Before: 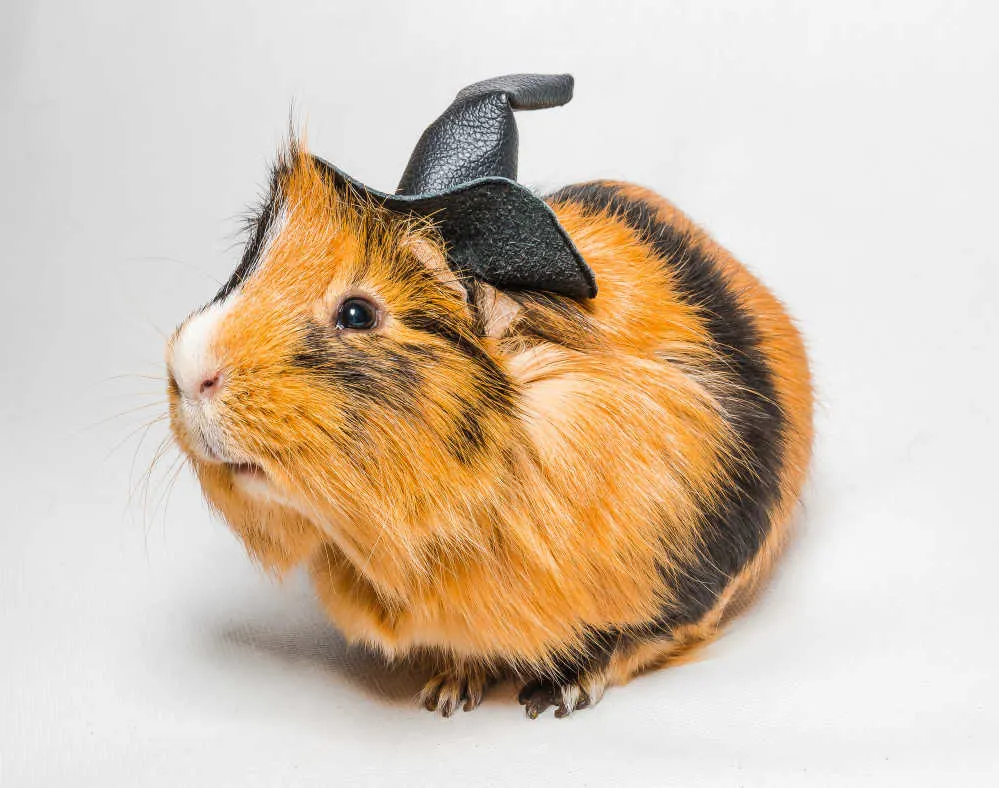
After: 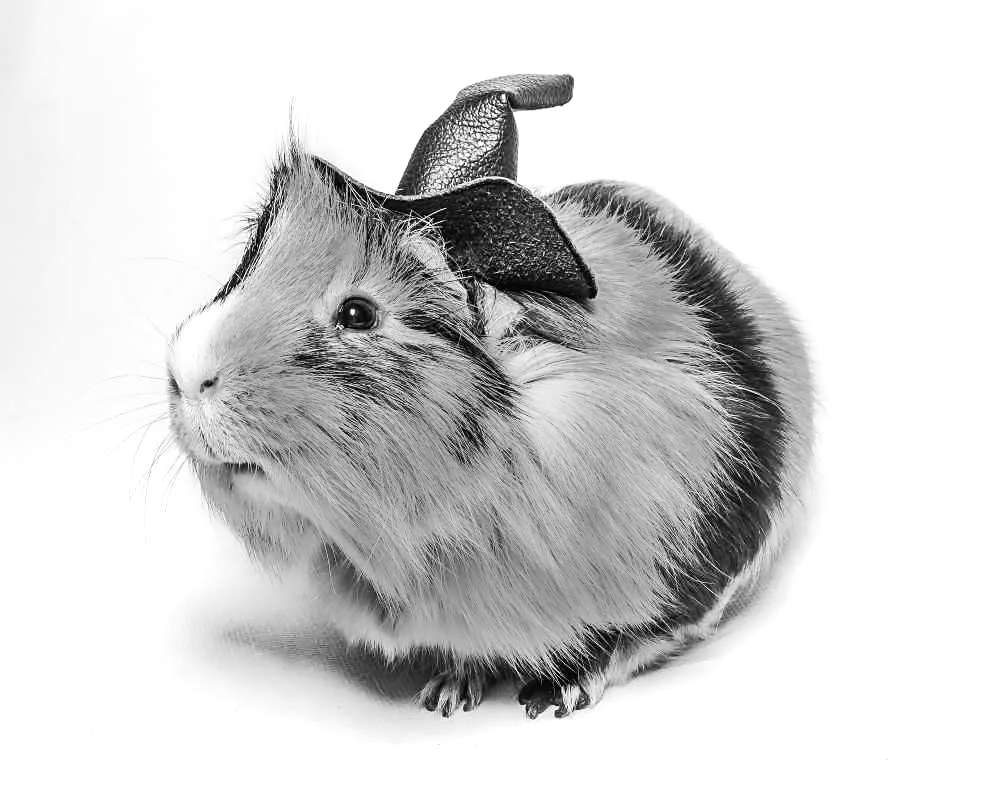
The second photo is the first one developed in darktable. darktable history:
color correction: saturation 3
tone equalizer: -8 EV -0.417 EV, -7 EV -0.389 EV, -6 EV -0.333 EV, -5 EV -0.222 EV, -3 EV 0.222 EV, -2 EV 0.333 EV, -1 EV 0.389 EV, +0 EV 0.417 EV, edges refinement/feathering 500, mask exposure compensation -1.57 EV, preserve details no
sharpen: radius 1.864, amount 0.398, threshold 1.271
white balance: red 1.05, blue 1.072
monochrome: a -3.63, b -0.465
tone curve: curves: ch0 [(0, 0.009) (0.037, 0.035) (0.131, 0.126) (0.275, 0.28) (0.476, 0.514) (0.617, 0.667) (0.704, 0.759) (0.813, 0.863) (0.911, 0.931) (0.997, 1)]; ch1 [(0, 0) (0.318, 0.271) (0.444, 0.438) (0.493, 0.496) (0.508, 0.5) (0.534, 0.535) (0.57, 0.582) (0.65, 0.664) (0.746, 0.764) (1, 1)]; ch2 [(0, 0) (0.246, 0.24) (0.36, 0.381) (0.415, 0.434) (0.476, 0.492) (0.502, 0.499) (0.522, 0.518) (0.533, 0.534) (0.586, 0.598) (0.634, 0.643) (0.706, 0.717) (0.853, 0.83) (1, 0.951)], color space Lab, independent channels, preserve colors none
